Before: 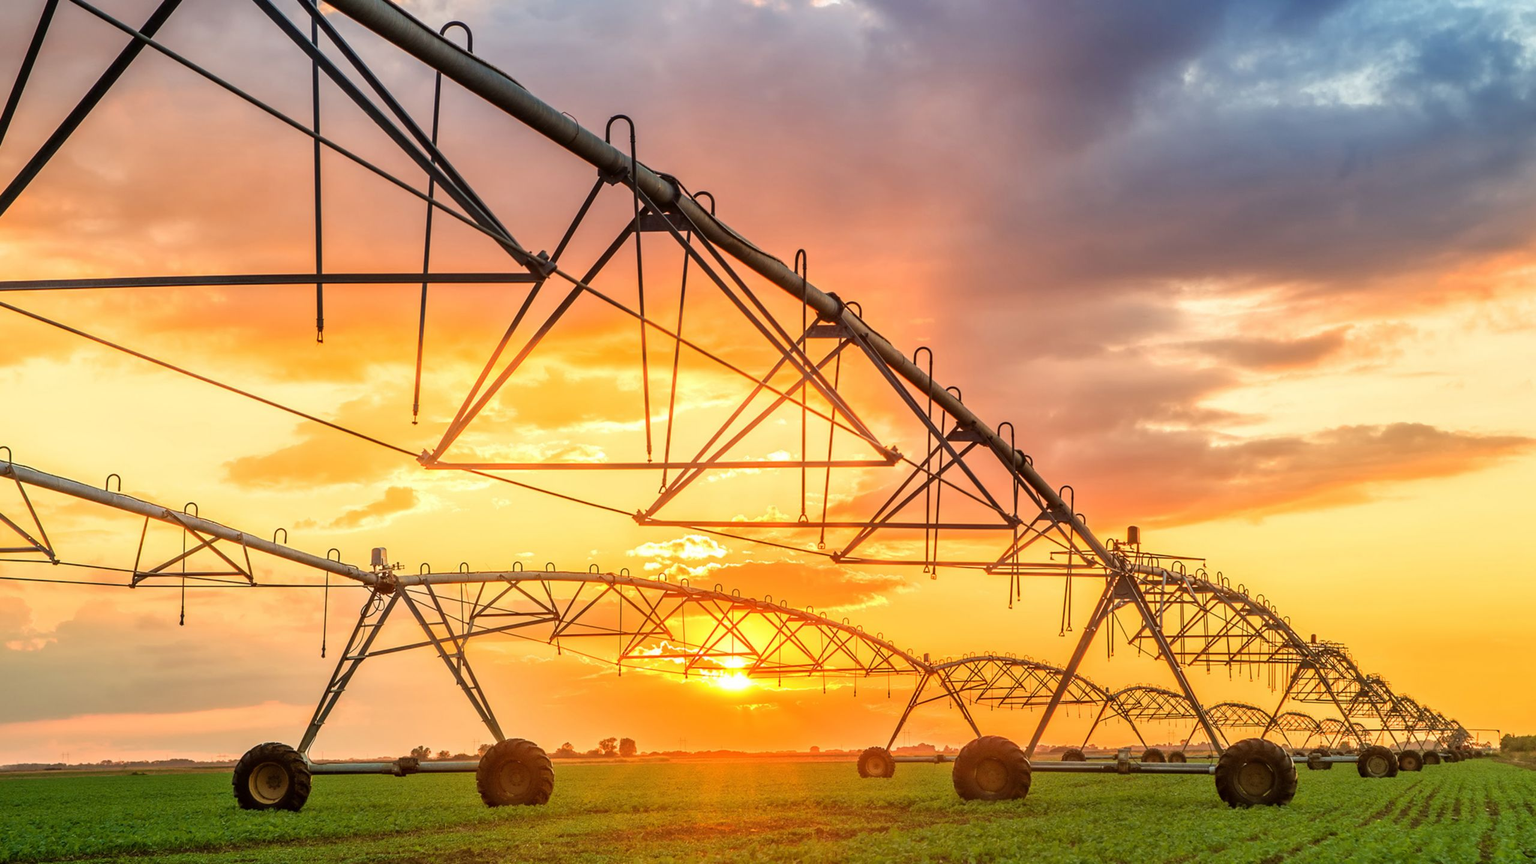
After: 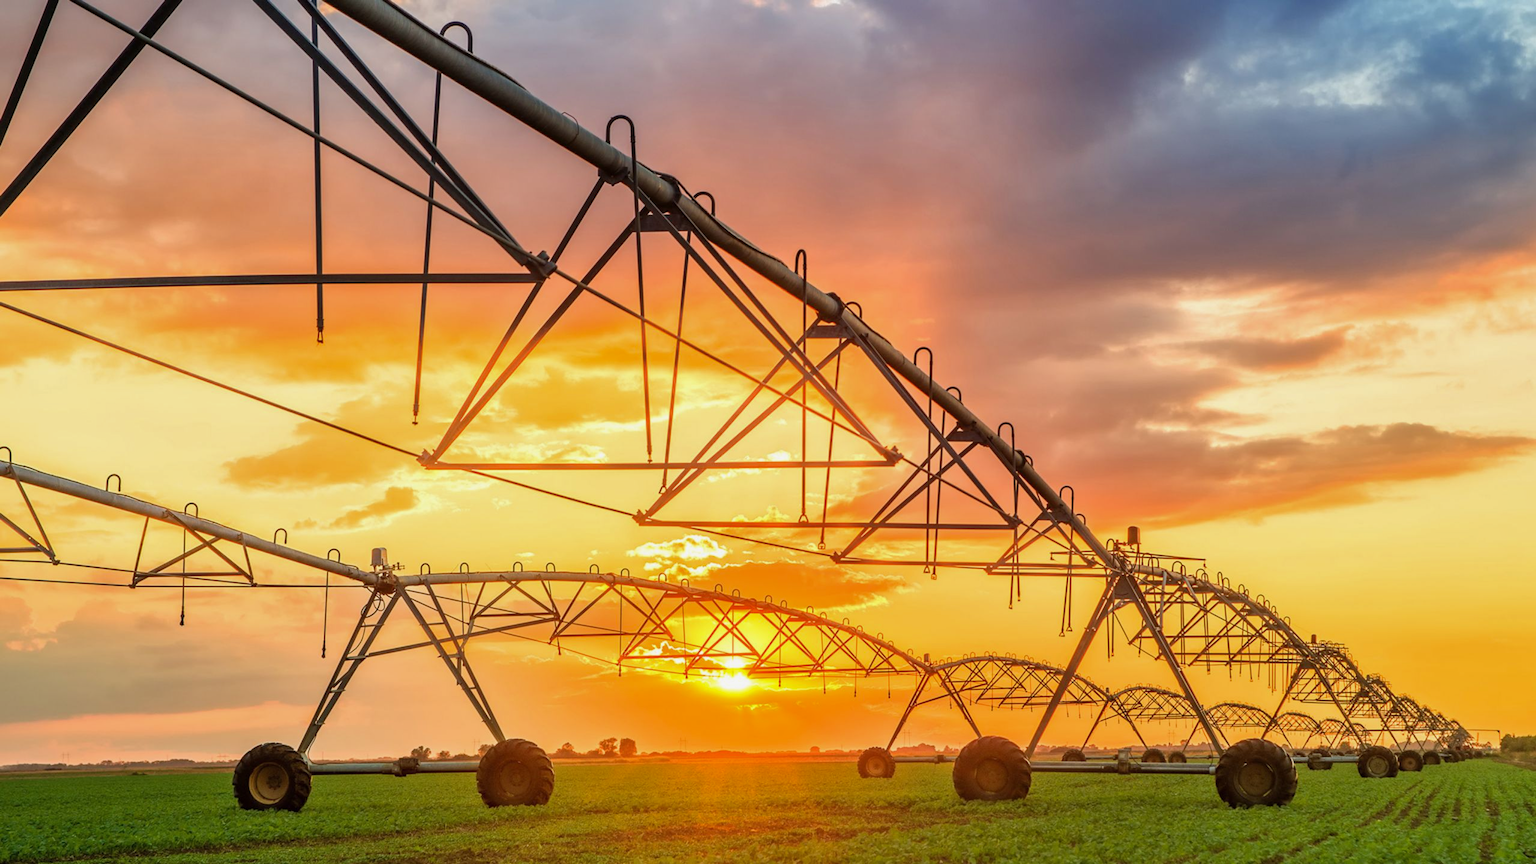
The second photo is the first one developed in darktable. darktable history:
shadows and highlights: shadows 25, white point adjustment -3, highlights -30
